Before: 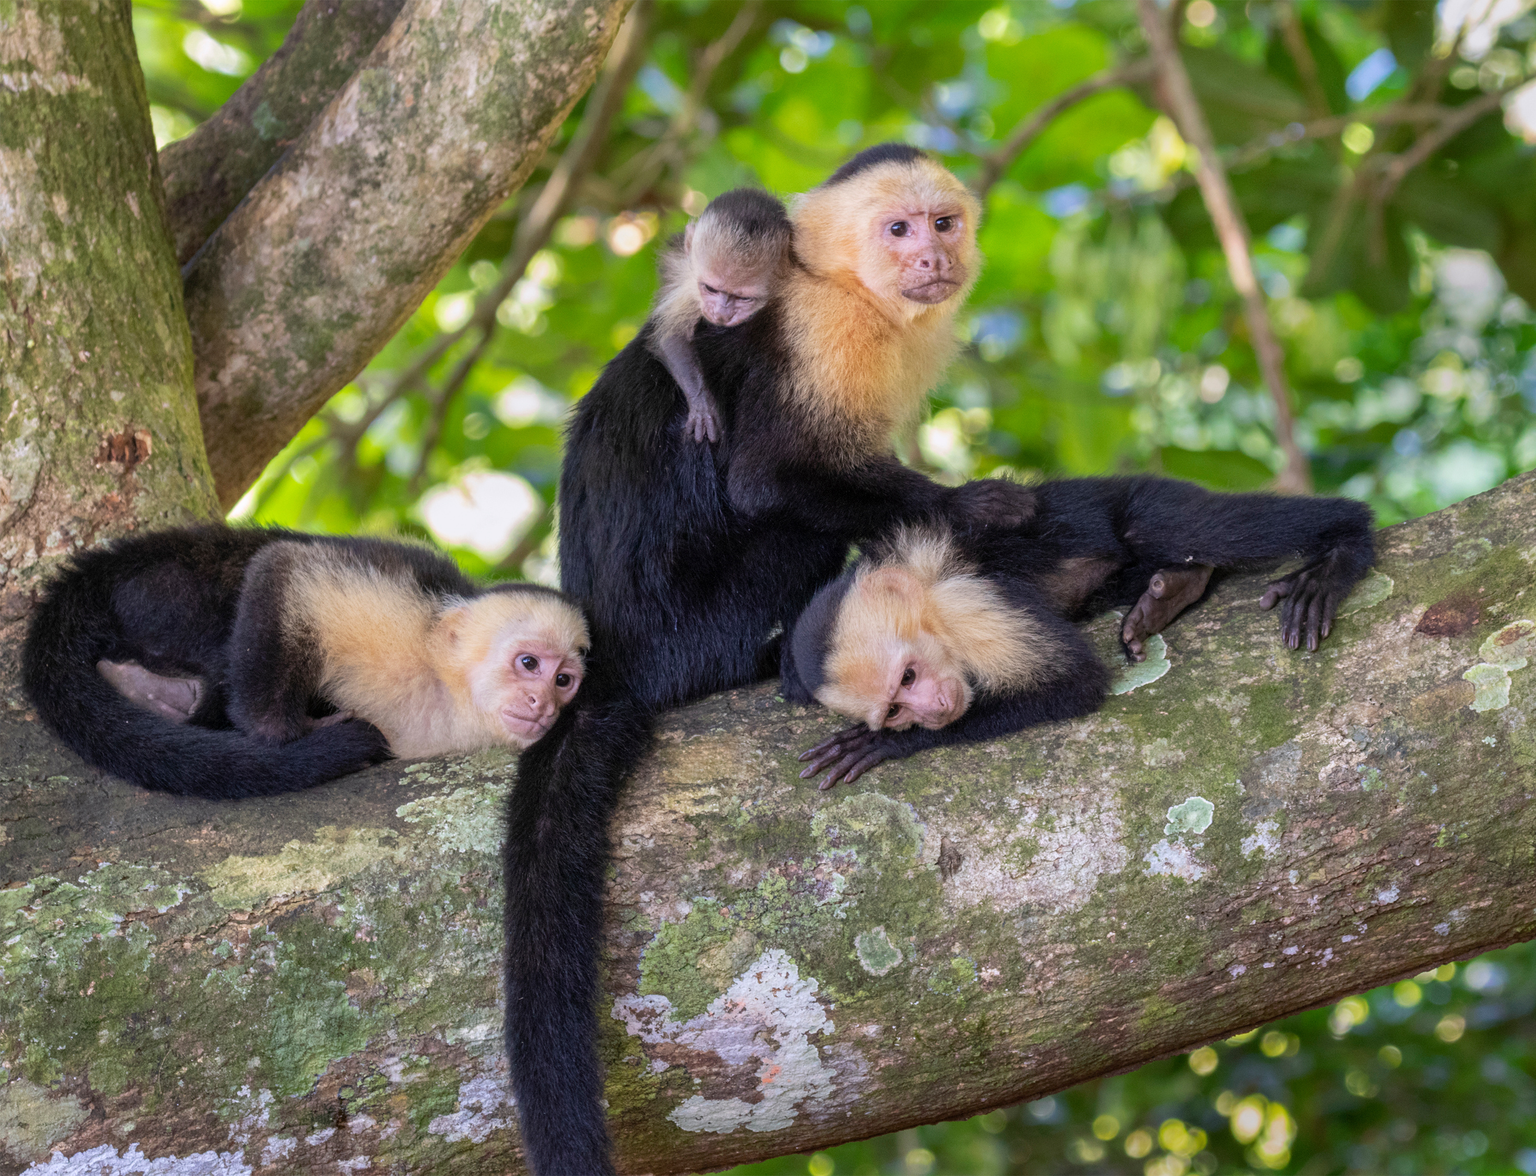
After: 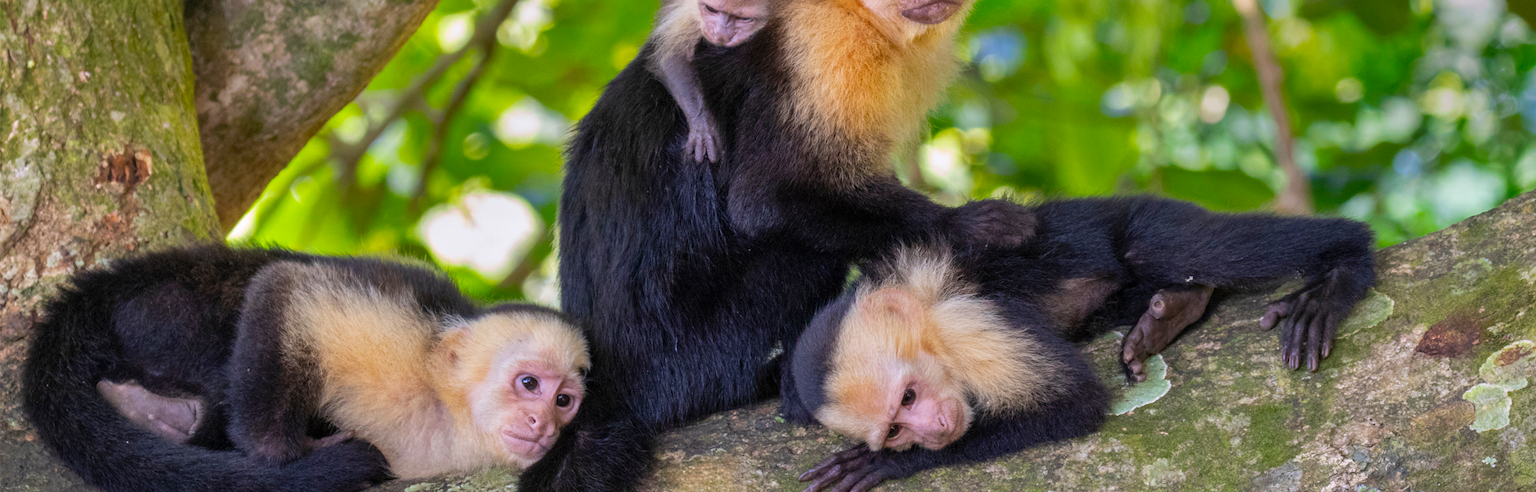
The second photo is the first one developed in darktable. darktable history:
crop and rotate: top 23.84%, bottom 34.294%
shadows and highlights: shadows 20.91, highlights -82.73, soften with gaussian
color balance: output saturation 120%
